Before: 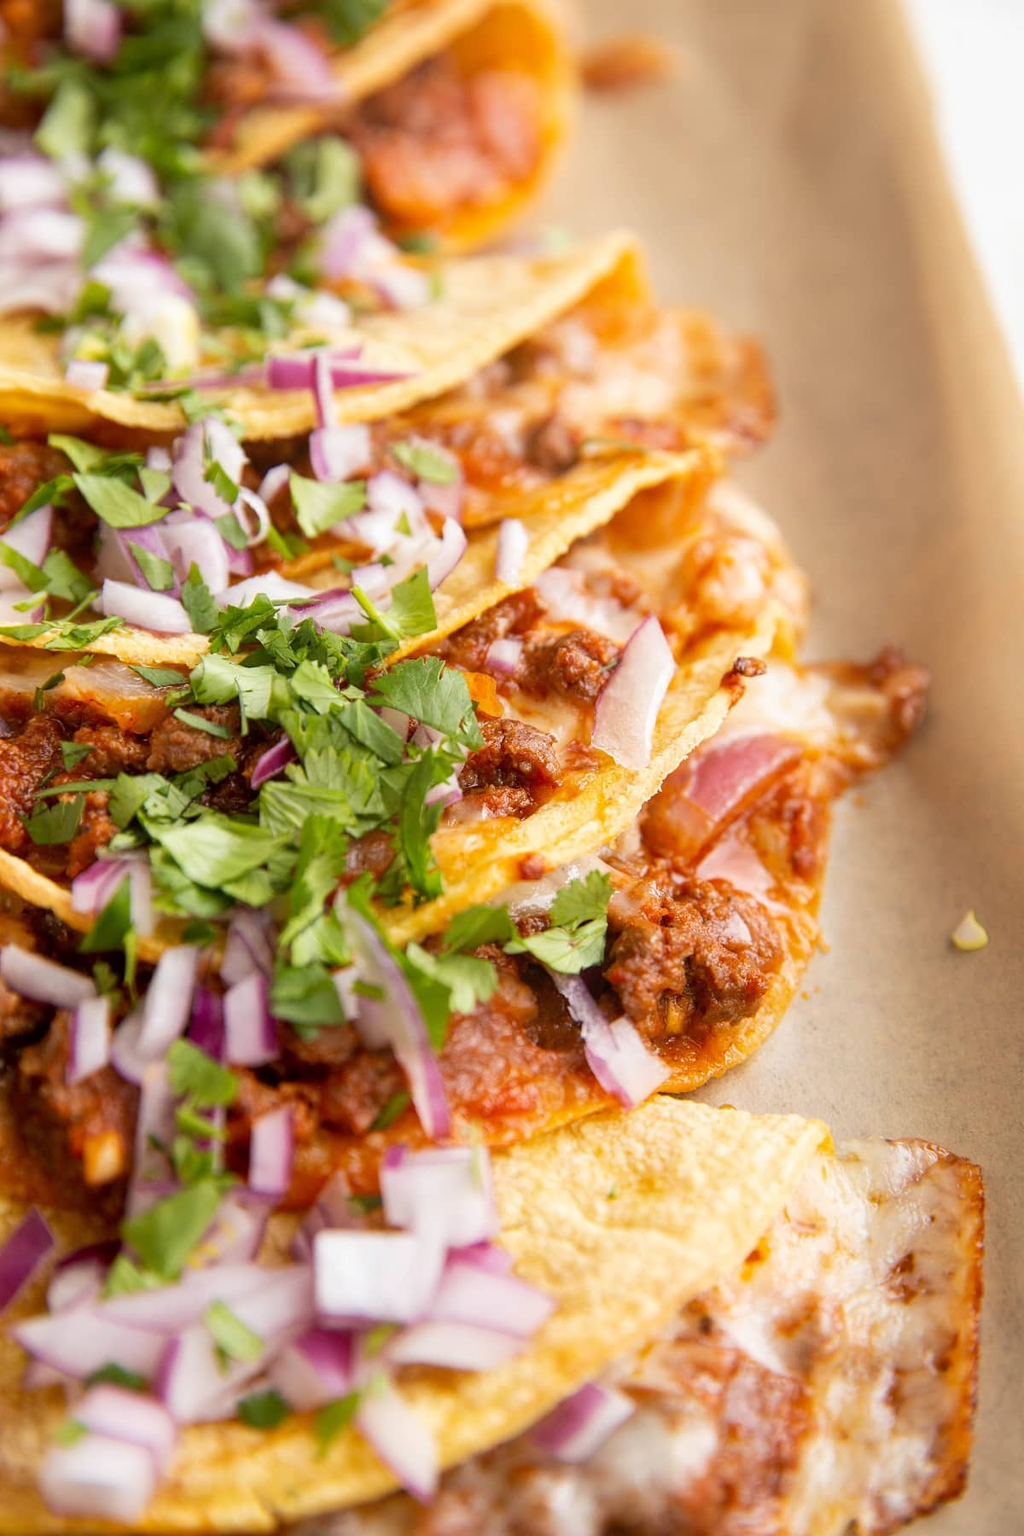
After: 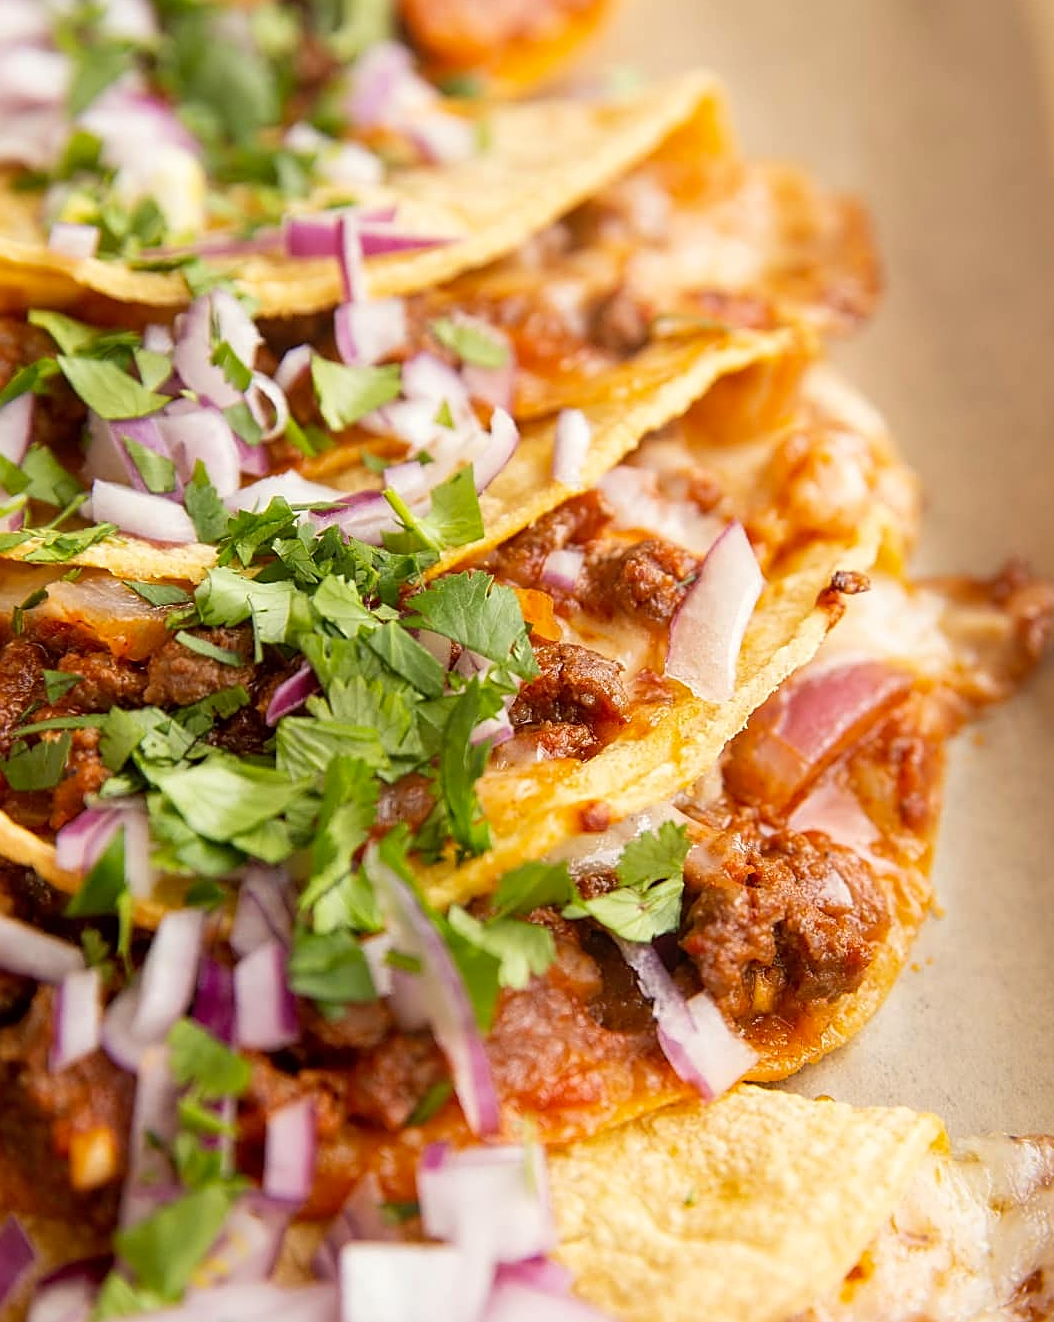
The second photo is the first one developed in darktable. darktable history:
color correction: highlights b* 2.91
crop and rotate: left 2.38%, top 11.064%, right 9.742%, bottom 15.466%
sharpen: on, module defaults
